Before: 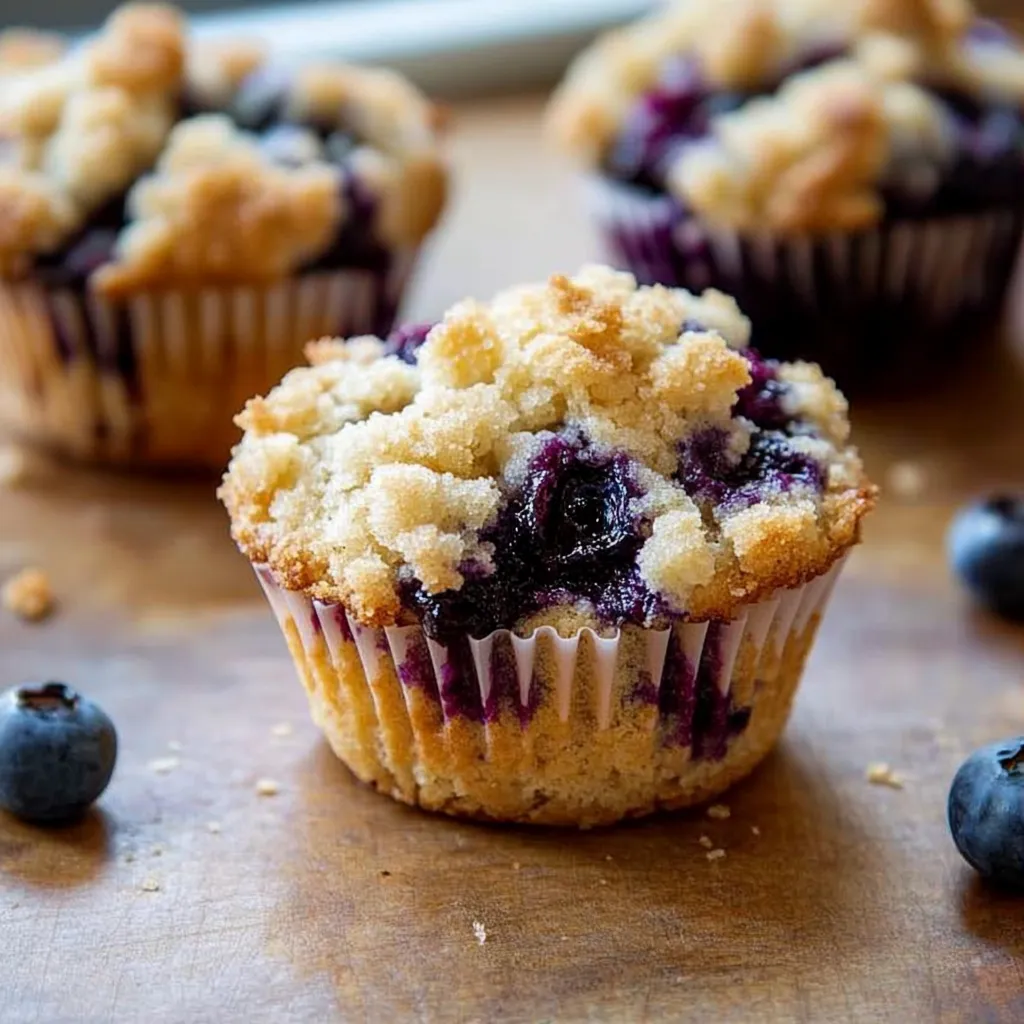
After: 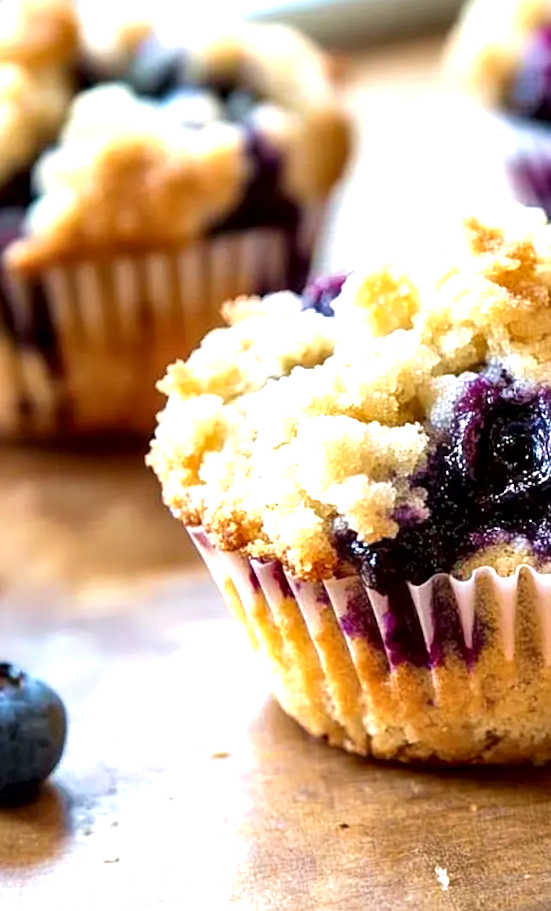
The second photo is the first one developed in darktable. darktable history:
rotate and perspective: rotation -4.57°, crop left 0.054, crop right 0.944, crop top 0.087, crop bottom 0.914
crop: left 5.114%, right 38.589%
local contrast: mode bilateral grid, contrast 20, coarseness 50, detail 120%, midtone range 0.2
contrast equalizer: y [[0.579, 0.58, 0.505, 0.5, 0.5, 0.5], [0.5 ×6], [0.5 ×6], [0 ×6], [0 ×6]]
velvia: strength 15%
exposure: exposure 1 EV, compensate highlight preservation false
